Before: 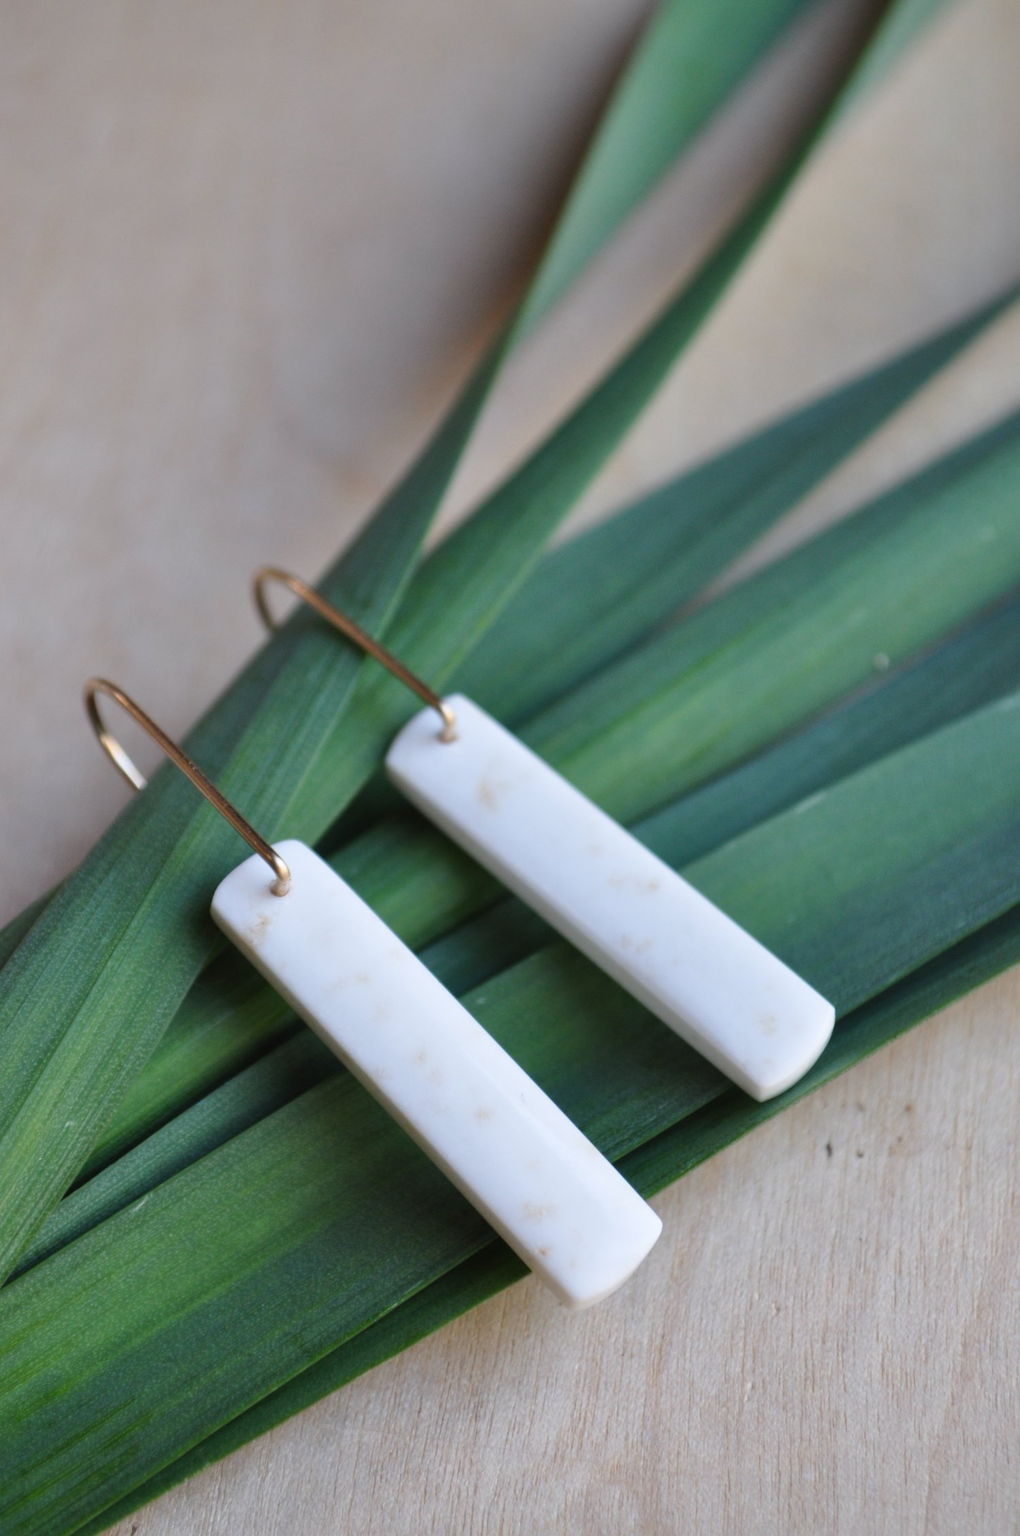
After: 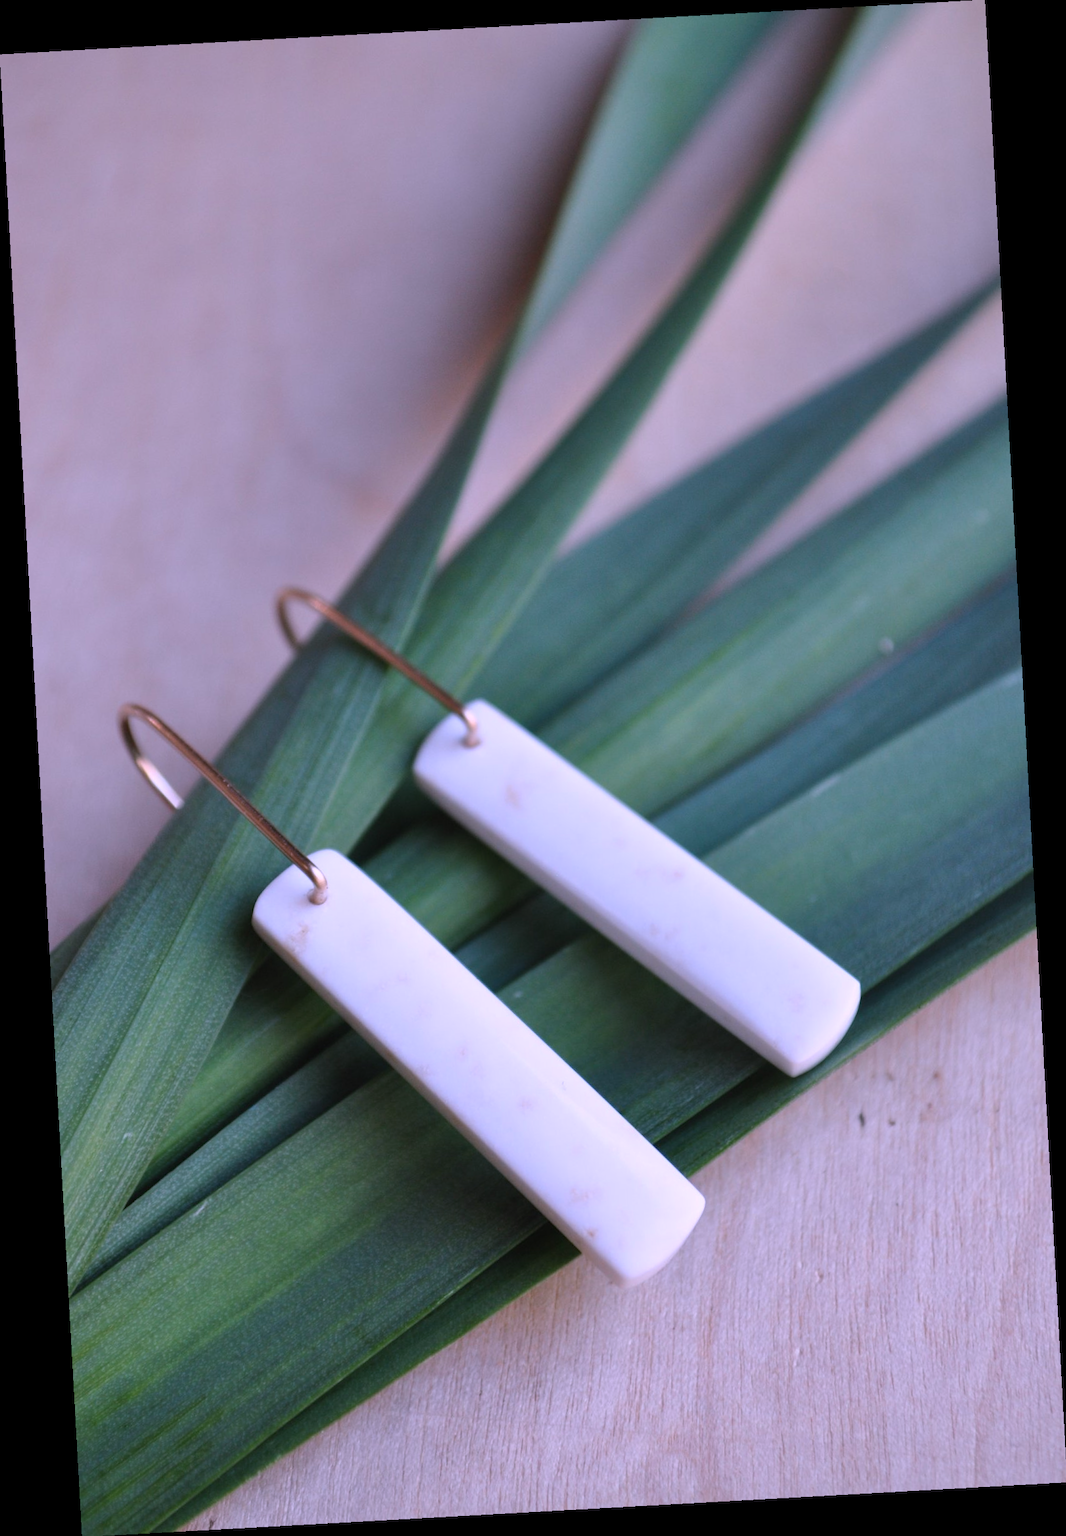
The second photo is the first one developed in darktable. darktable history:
rotate and perspective: rotation -3.18°, automatic cropping off
color correction: highlights a* 15.03, highlights b* -25.07
